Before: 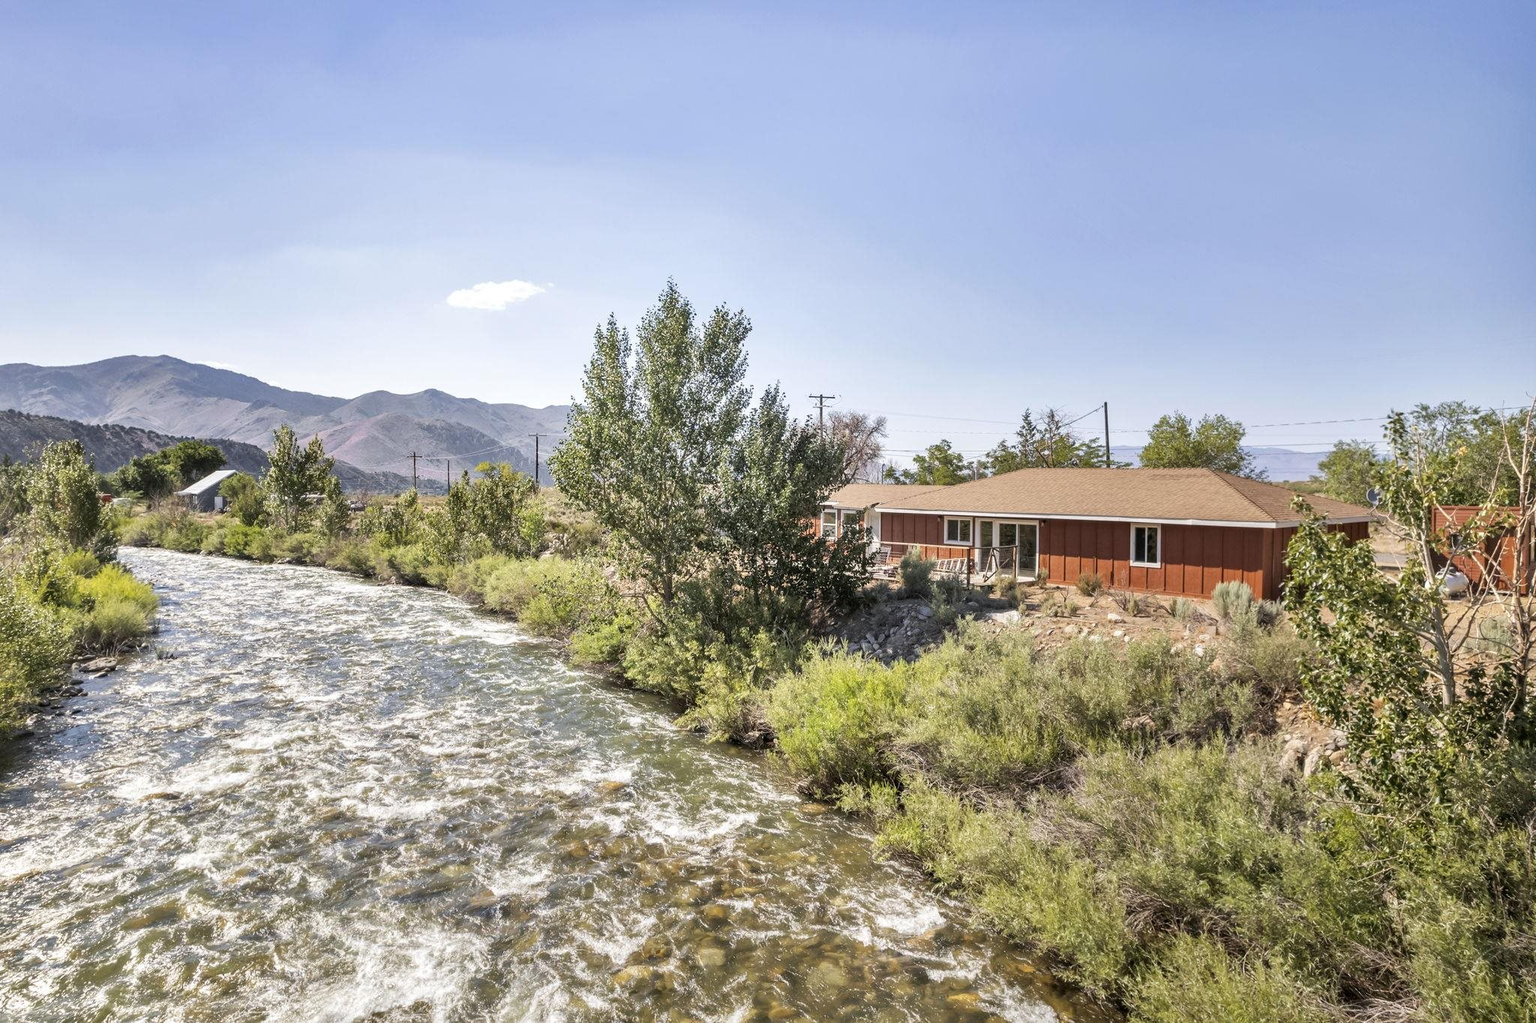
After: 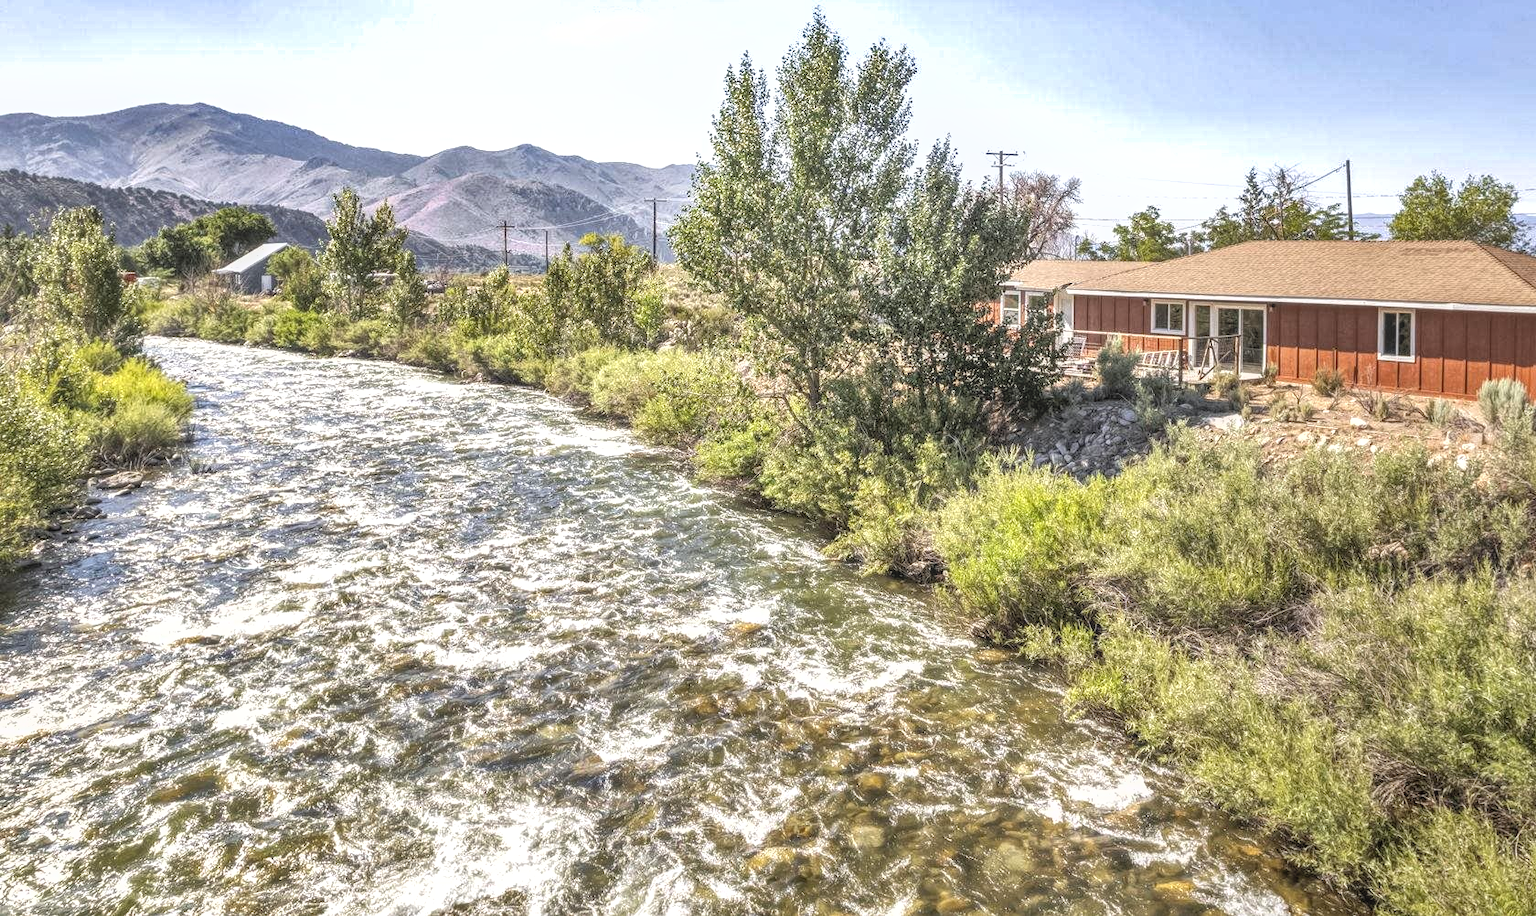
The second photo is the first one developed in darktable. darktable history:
local contrast: highlights 66%, shadows 35%, detail 167%, midtone range 0.2
crop: top 26.539%, right 17.966%
shadows and highlights: low approximation 0.01, soften with gaussian
tone equalizer: -8 EV -0.405 EV, -7 EV -0.359 EV, -6 EV -0.307 EV, -5 EV -0.187 EV, -3 EV 0.194 EV, -2 EV 0.33 EV, -1 EV 0.389 EV, +0 EV 0.433 EV
